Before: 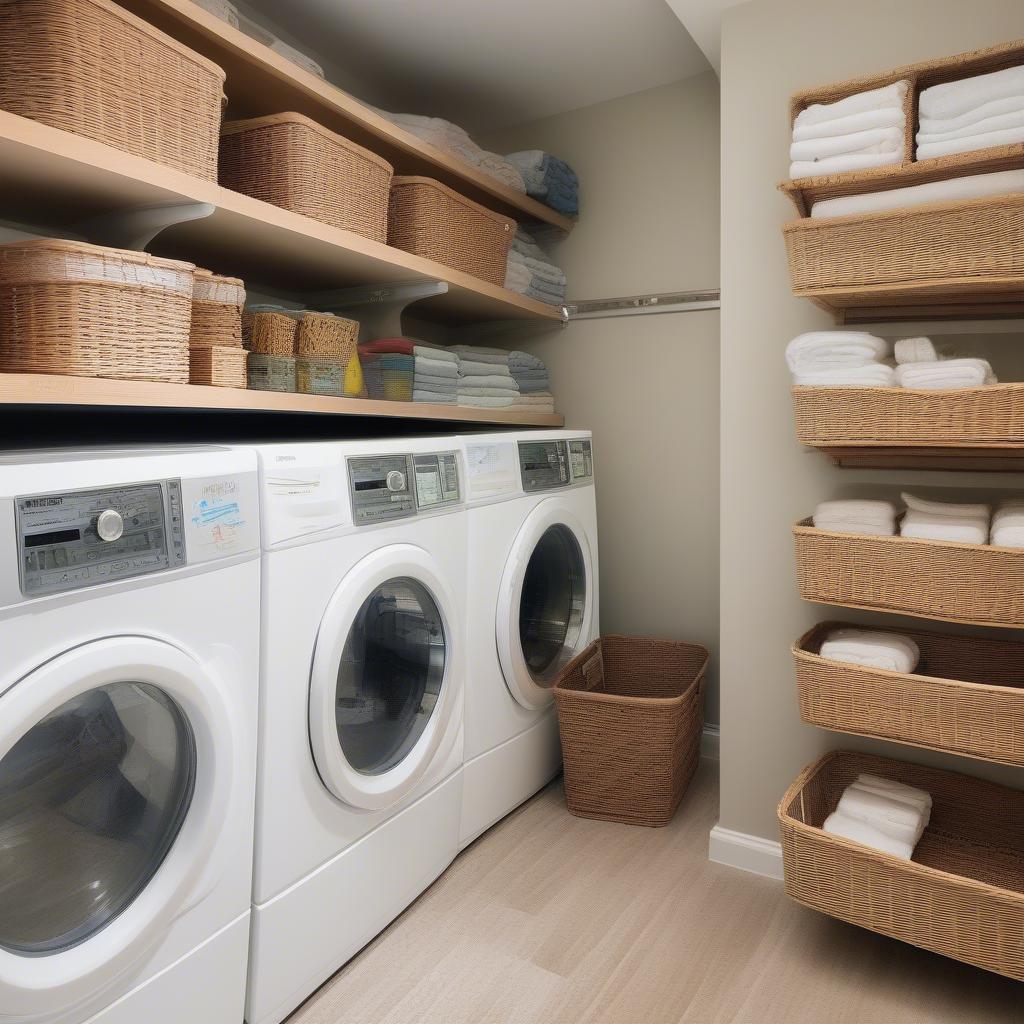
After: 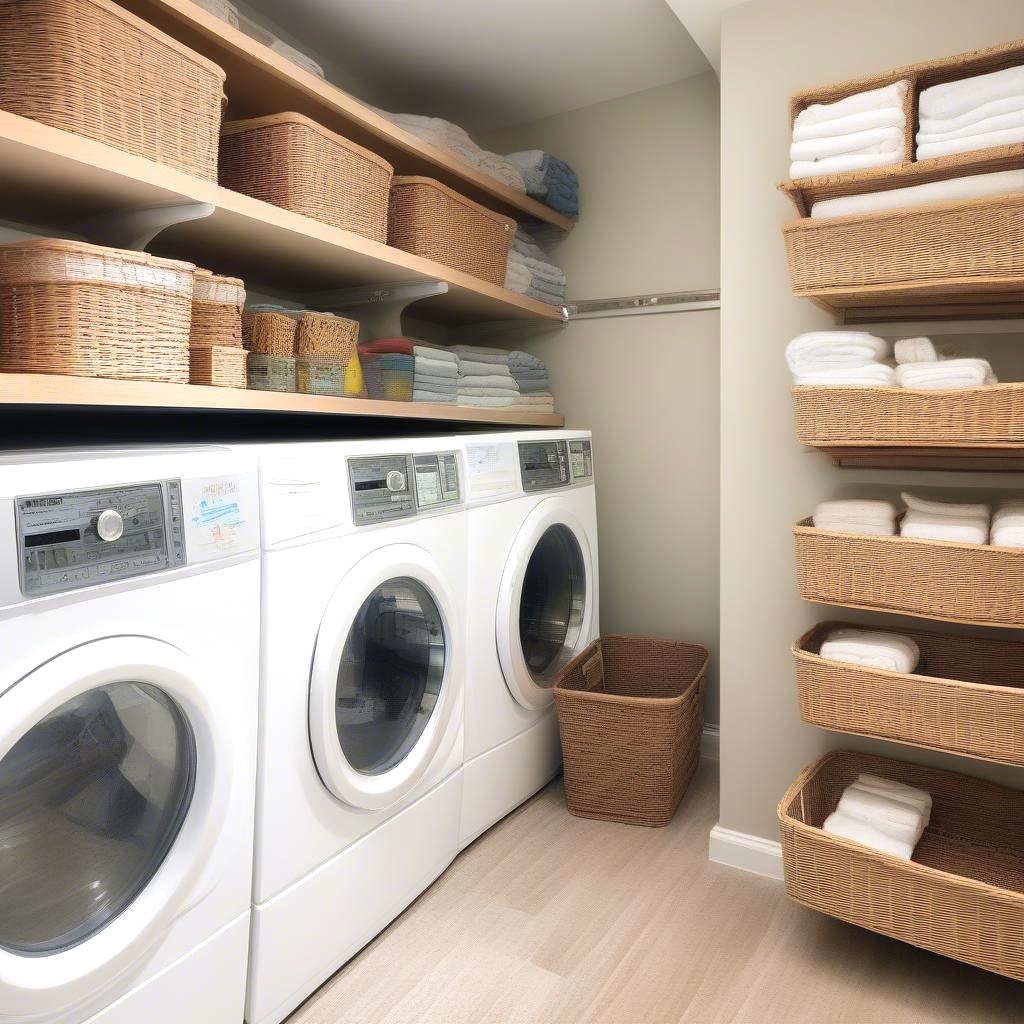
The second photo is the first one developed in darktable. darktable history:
exposure: black level correction 0, exposure 0.499 EV, compensate highlight preservation false
